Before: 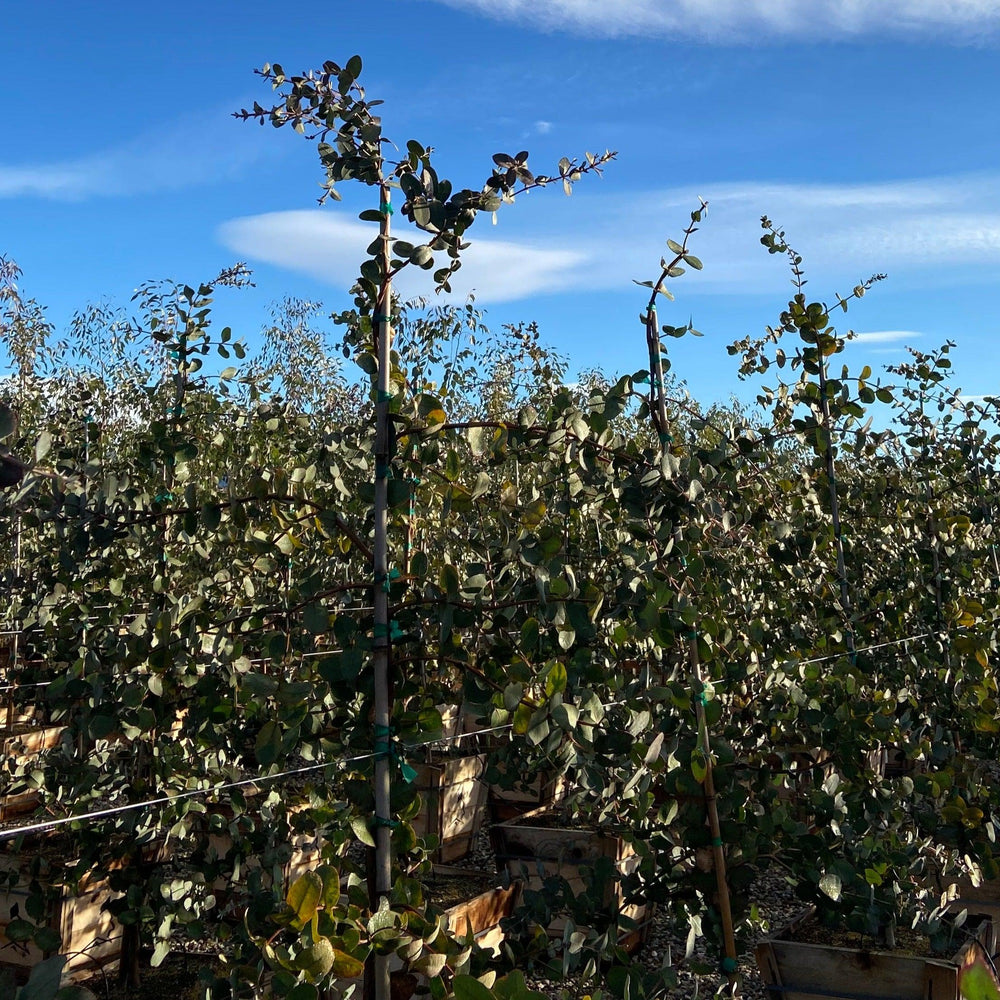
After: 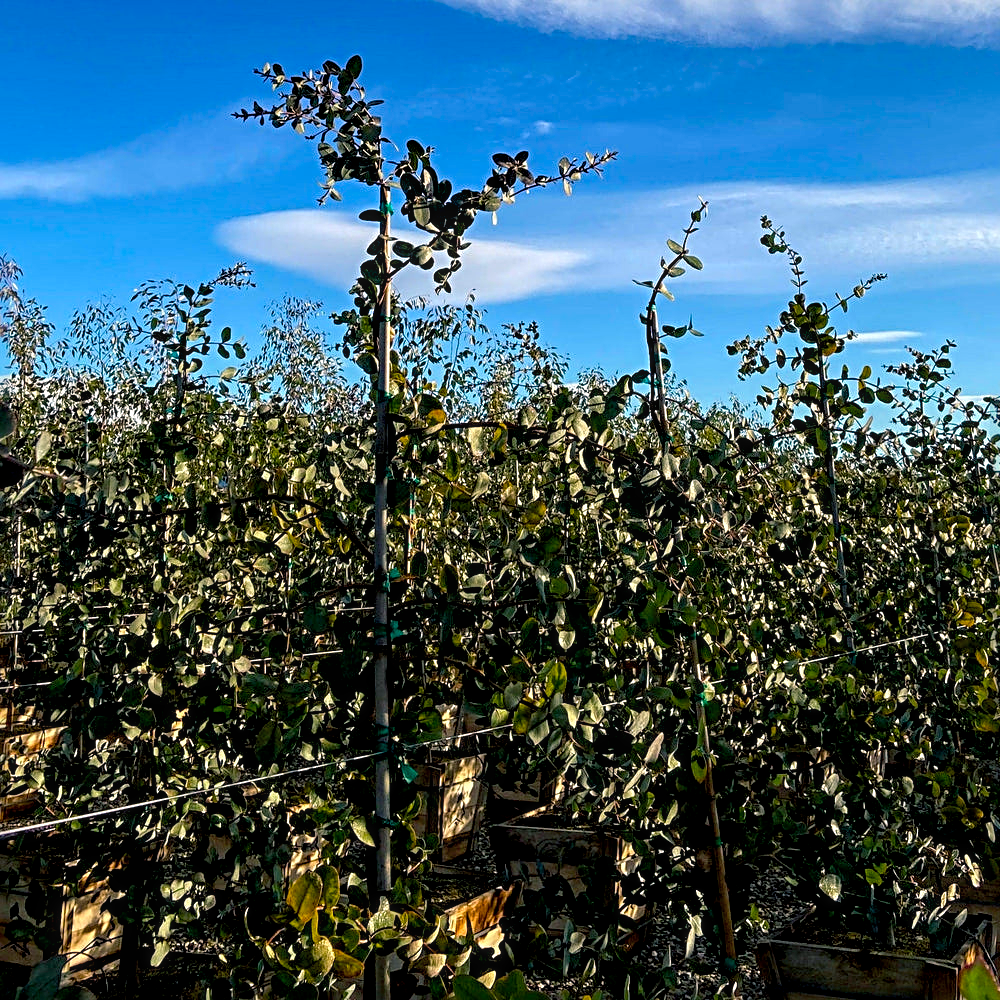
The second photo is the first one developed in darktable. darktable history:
color balance rgb: shadows lift › chroma 2.564%, shadows lift › hue 190.39°, highlights gain › chroma 1.579%, highlights gain › hue 55.25°, perceptual saturation grading › global saturation 29.912%
sharpen: radius 3.965
exposure: black level correction 0.009, exposure 0.015 EV, compensate highlight preservation false
local contrast: on, module defaults
